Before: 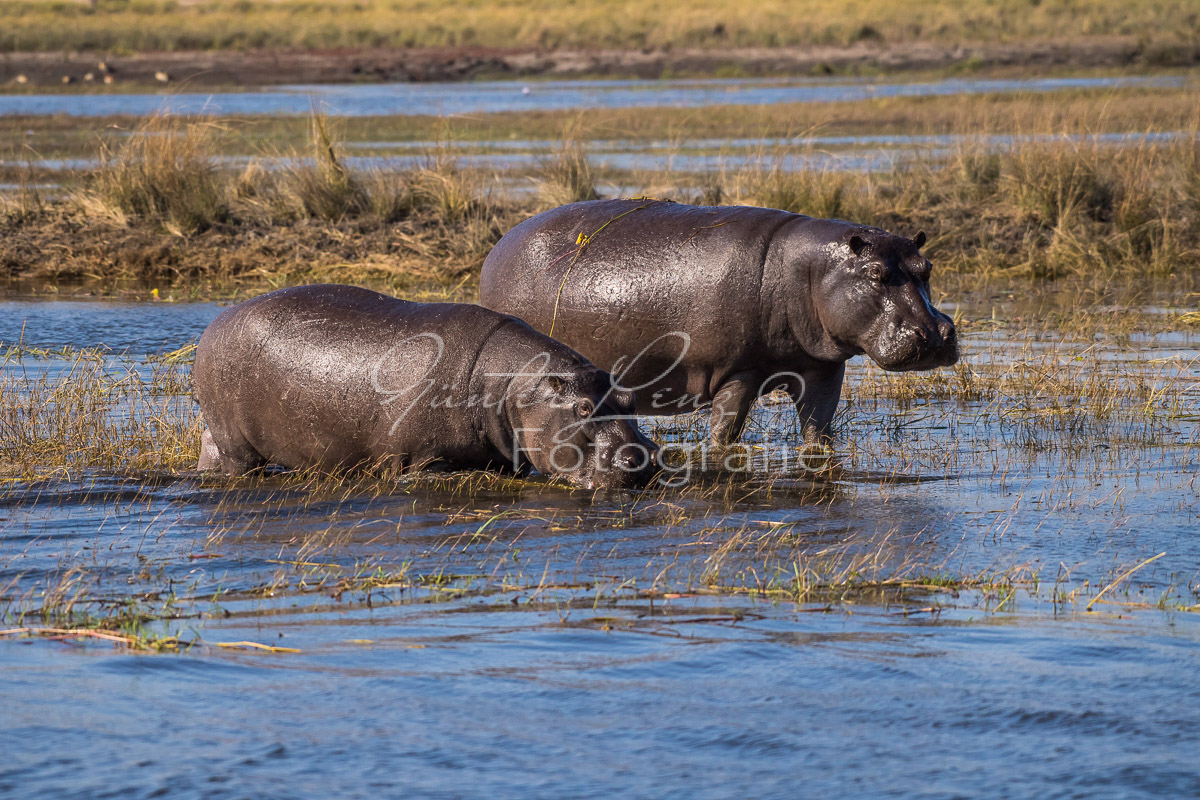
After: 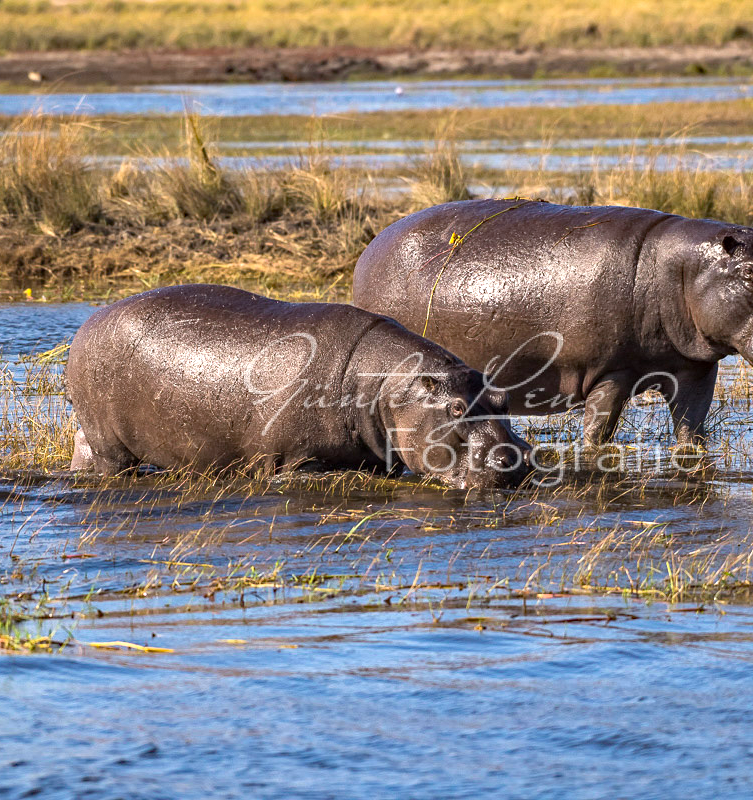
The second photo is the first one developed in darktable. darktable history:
exposure: exposure 0.6 EV, compensate highlight preservation false
haze removal: strength 0.29, distance 0.25, compatibility mode true, adaptive false
crop: left 10.644%, right 26.528%
